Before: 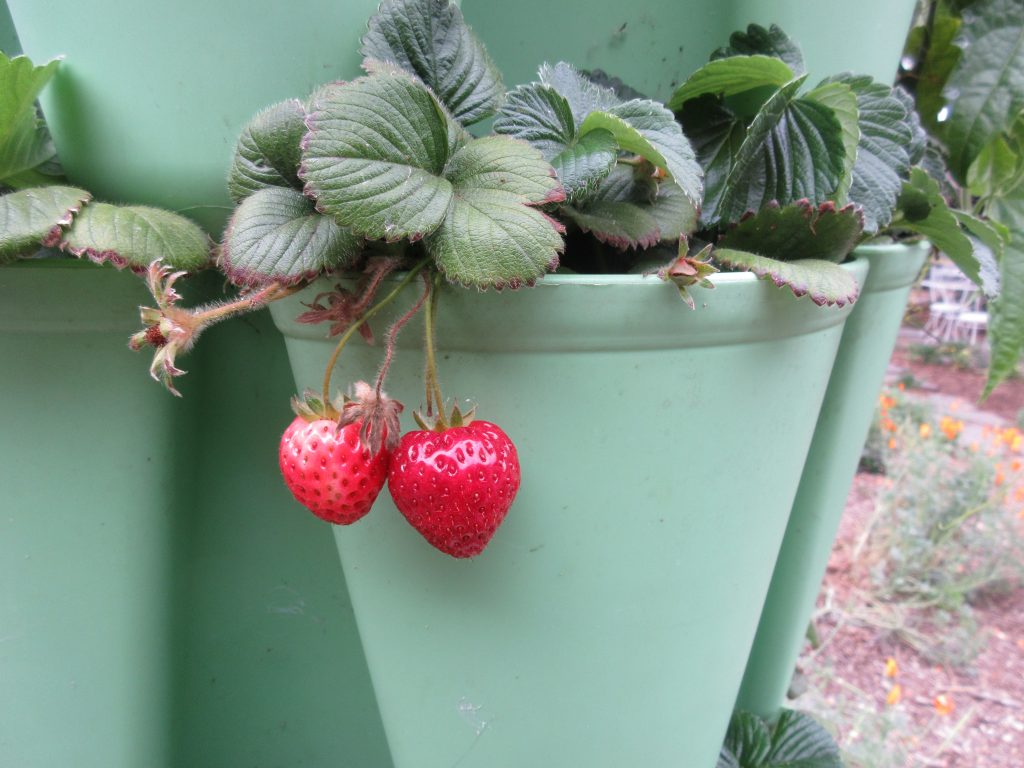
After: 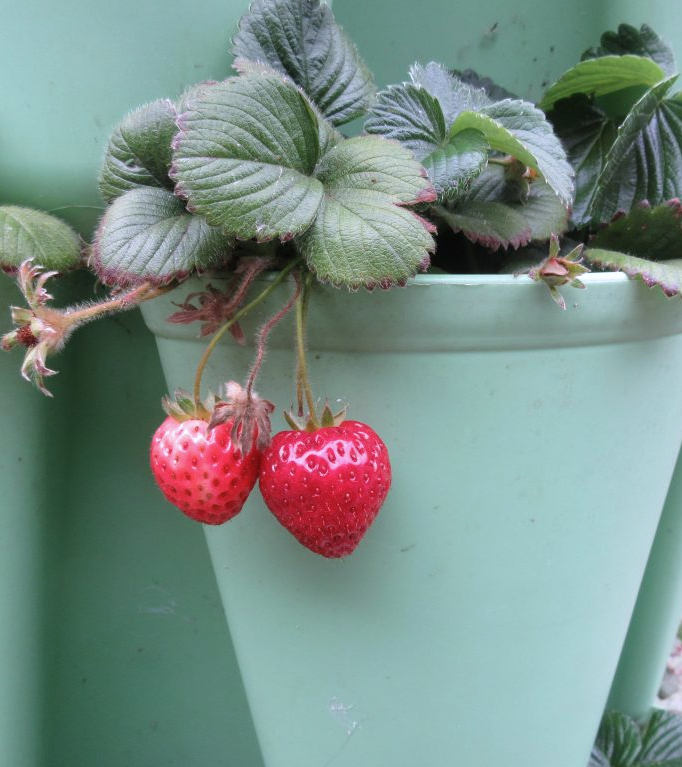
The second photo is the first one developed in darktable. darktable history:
crop and rotate: left 12.673%, right 20.66%
exposure: compensate highlight preservation false
contrast brightness saturation: saturation -0.05
white balance: red 0.984, blue 1.059
